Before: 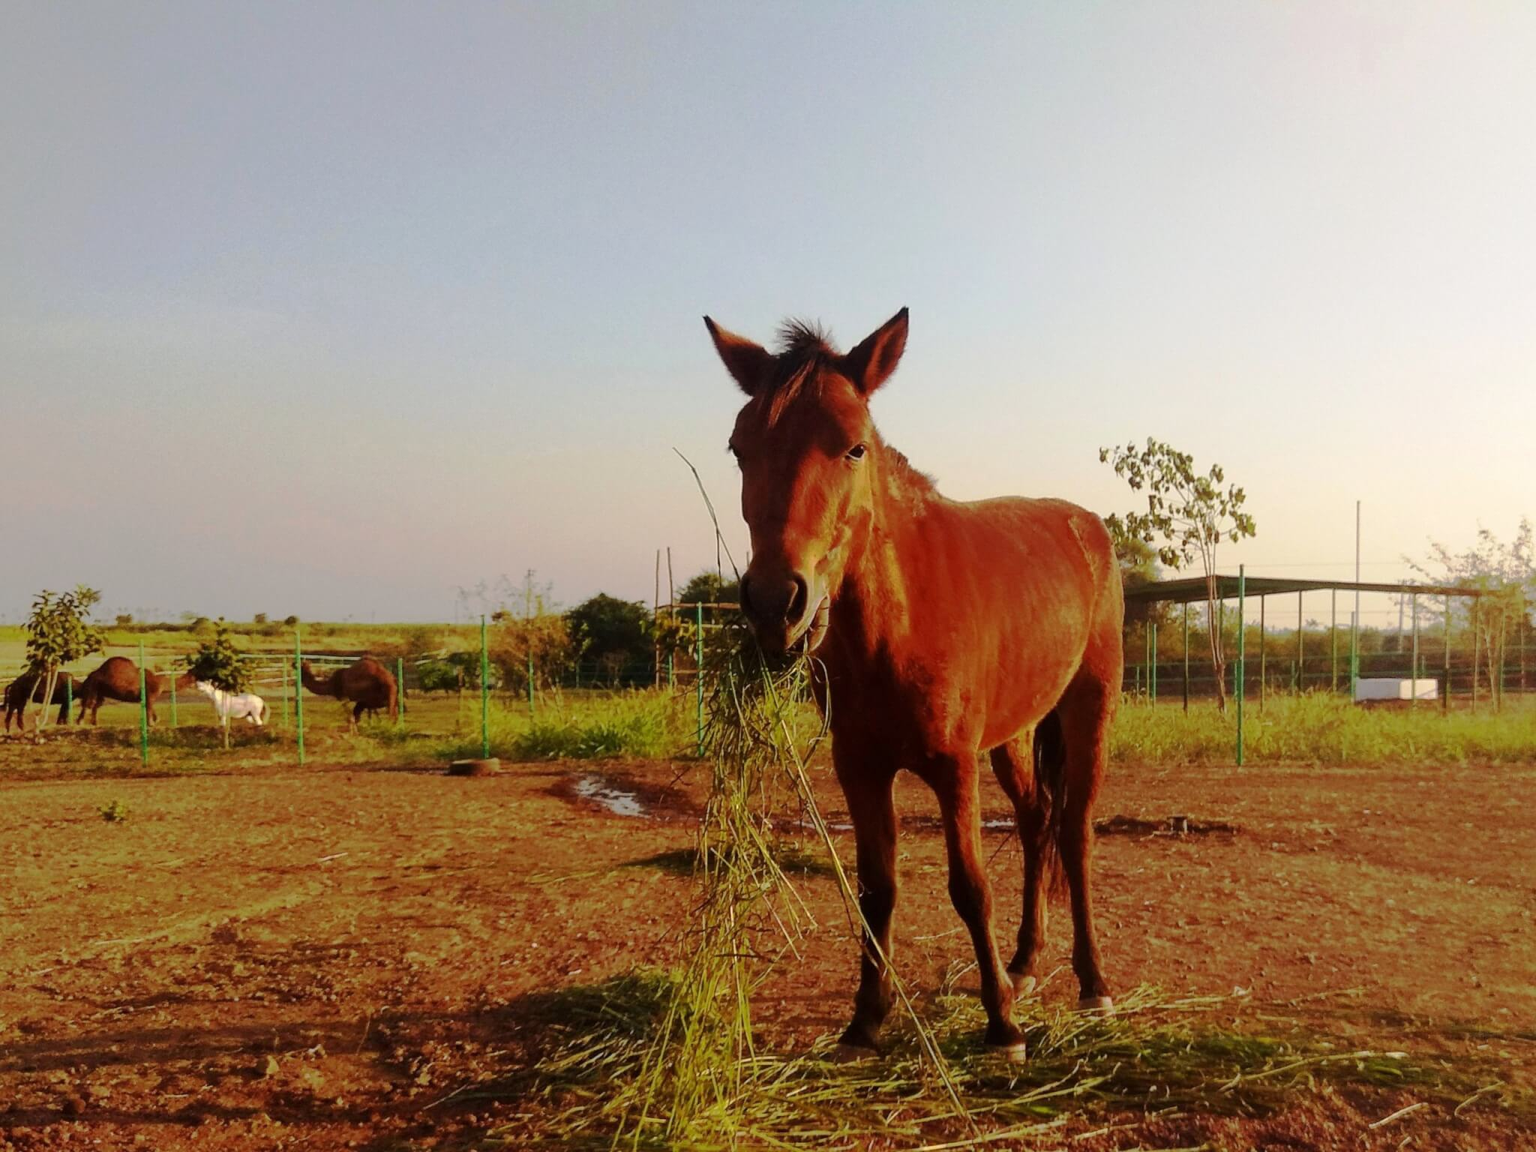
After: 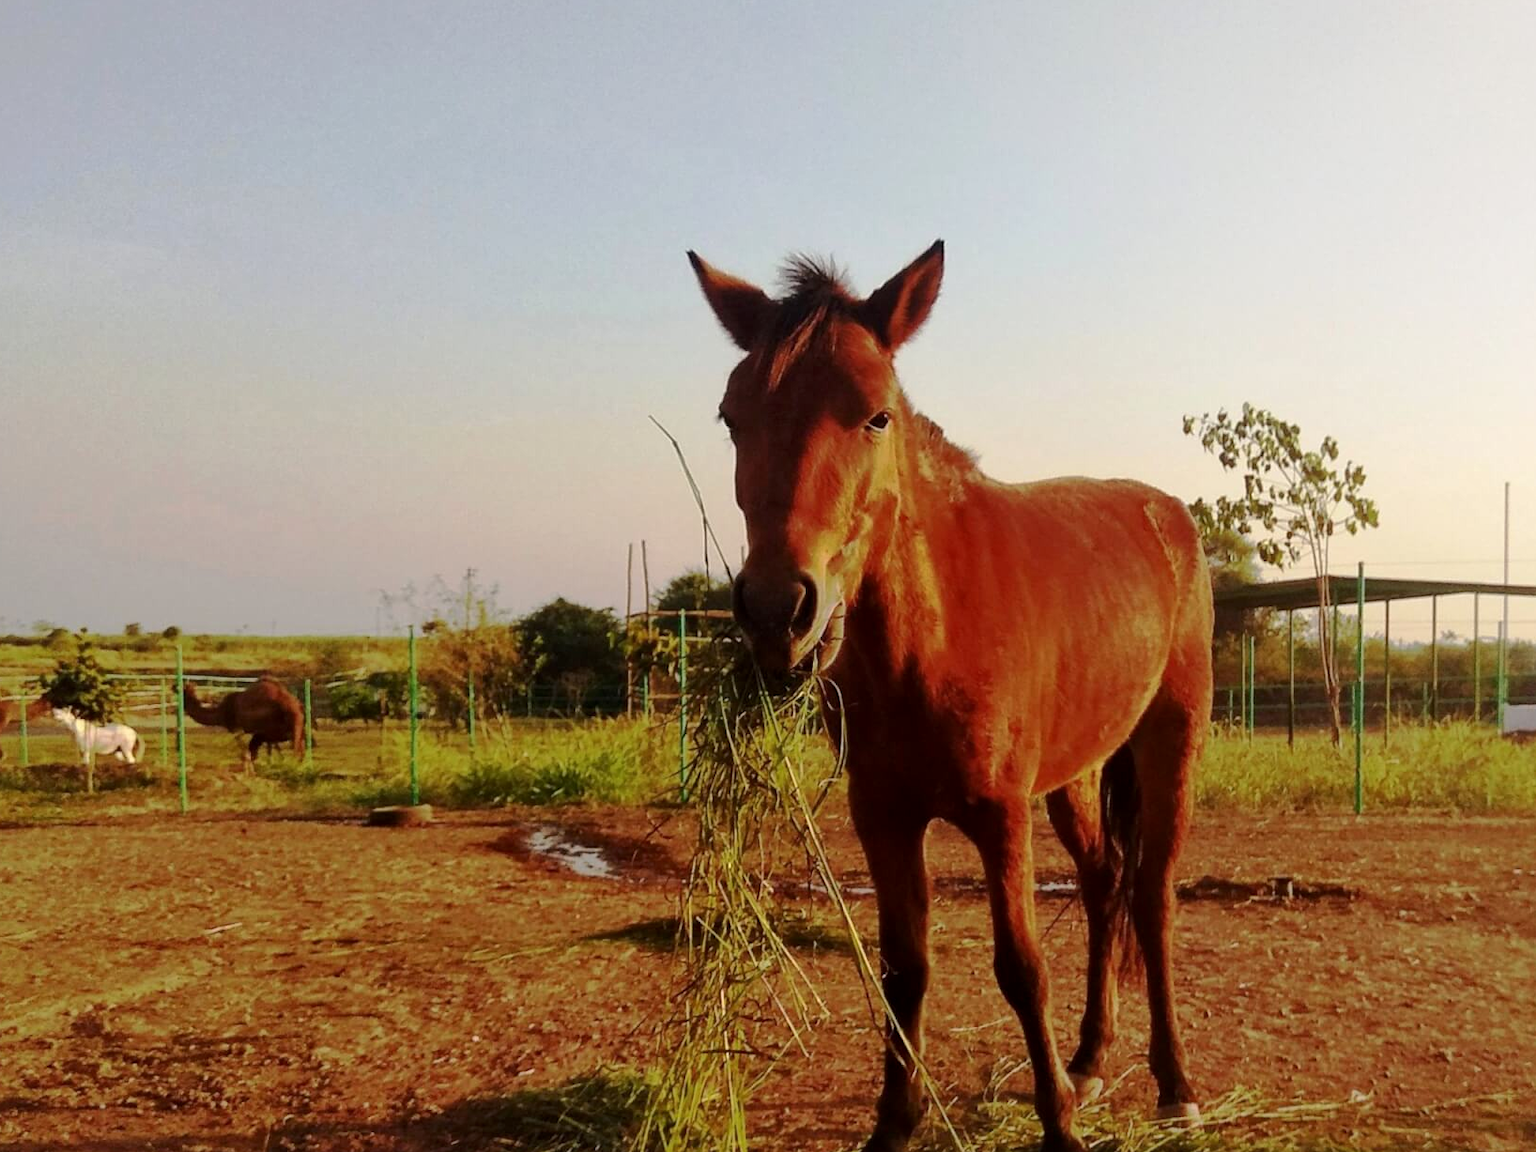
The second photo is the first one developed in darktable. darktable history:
tone equalizer: on, module defaults
crop and rotate: left 10.071%, top 10.071%, right 10.02%, bottom 10.02%
local contrast: mode bilateral grid, contrast 20, coarseness 50, detail 120%, midtone range 0.2
